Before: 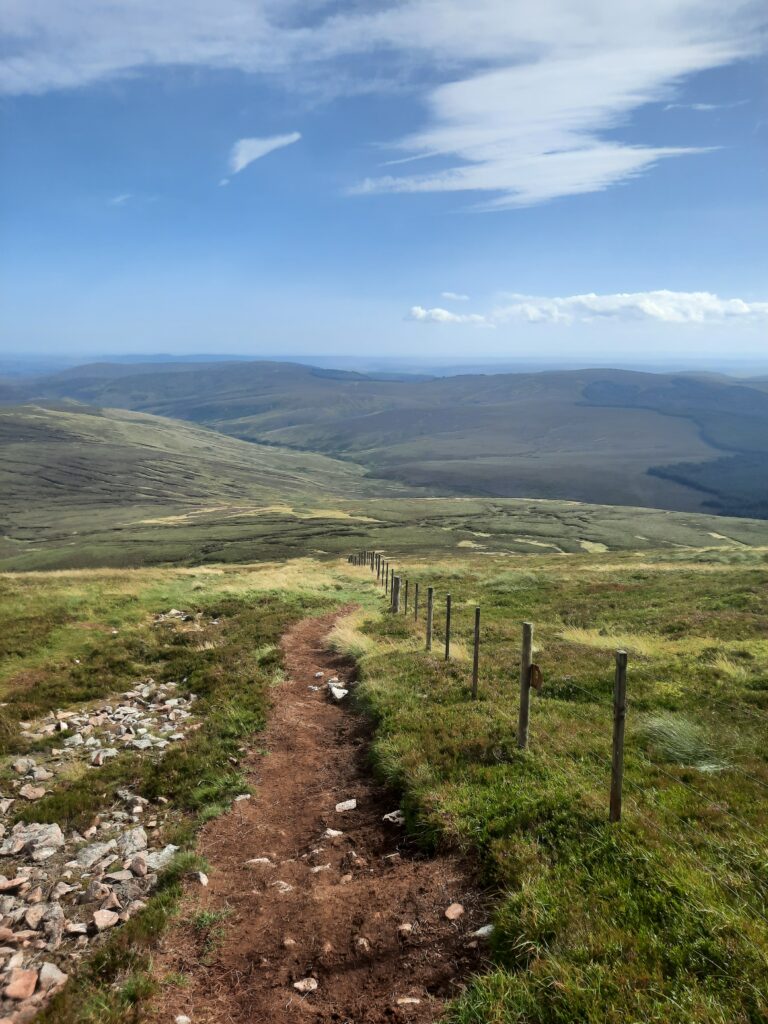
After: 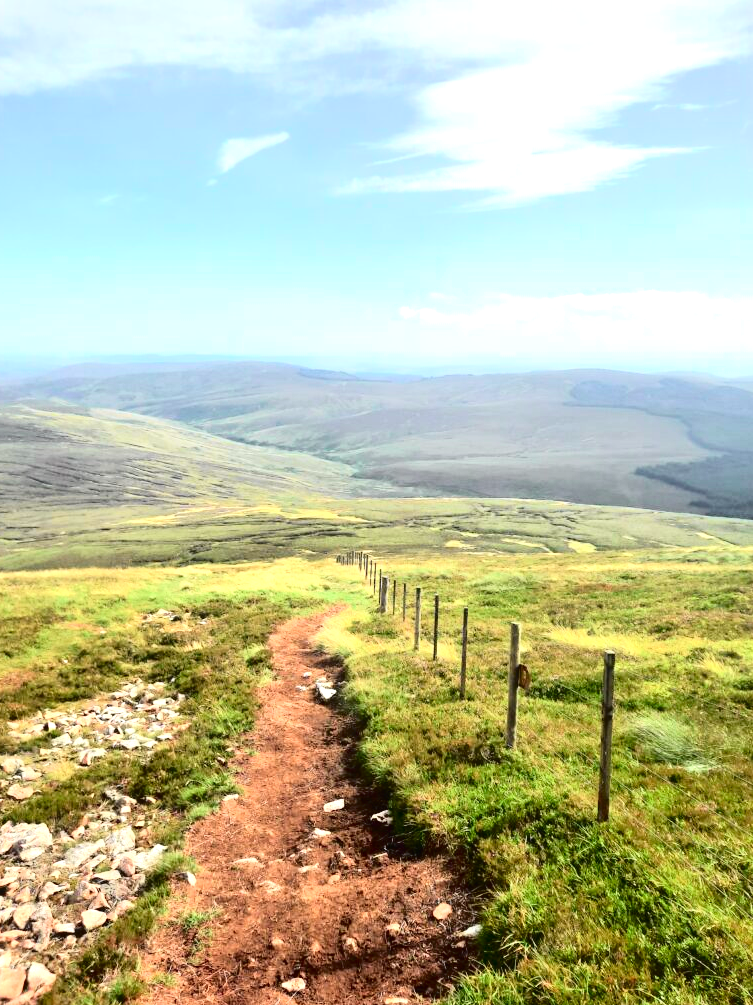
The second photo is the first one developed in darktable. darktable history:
exposure: black level correction 0, exposure 1.2 EV, compensate highlight preservation false
crop: left 1.628%, right 0.284%, bottom 1.798%
tone curve: curves: ch0 [(0, 0.014) (0.17, 0.099) (0.392, 0.438) (0.725, 0.828) (0.872, 0.918) (1, 0.981)]; ch1 [(0, 0) (0.402, 0.36) (0.489, 0.491) (0.5, 0.503) (0.515, 0.52) (0.545, 0.572) (0.615, 0.662) (0.701, 0.725) (1, 1)]; ch2 [(0, 0) (0.42, 0.458) (0.485, 0.499) (0.503, 0.503) (0.531, 0.542) (0.561, 0.594) (0.644, 0.694) (0.717, 0.753) (1, 0.991)], color space Lab, independent channels, preserve colors none
